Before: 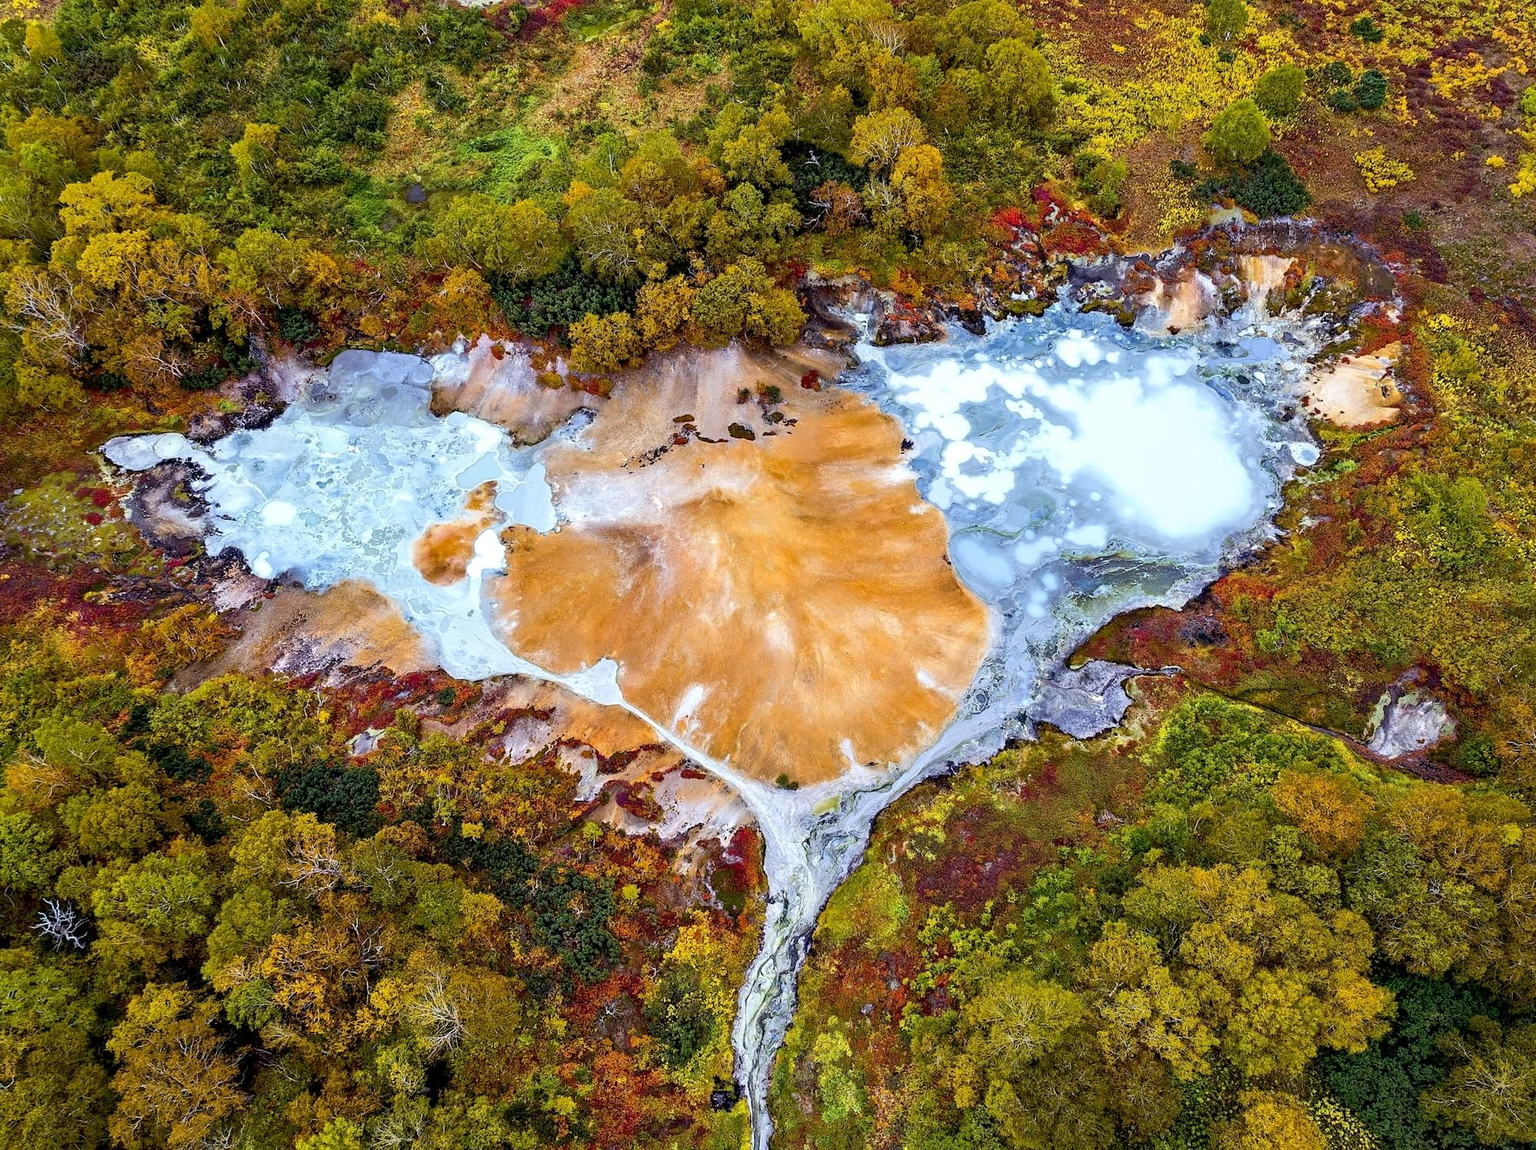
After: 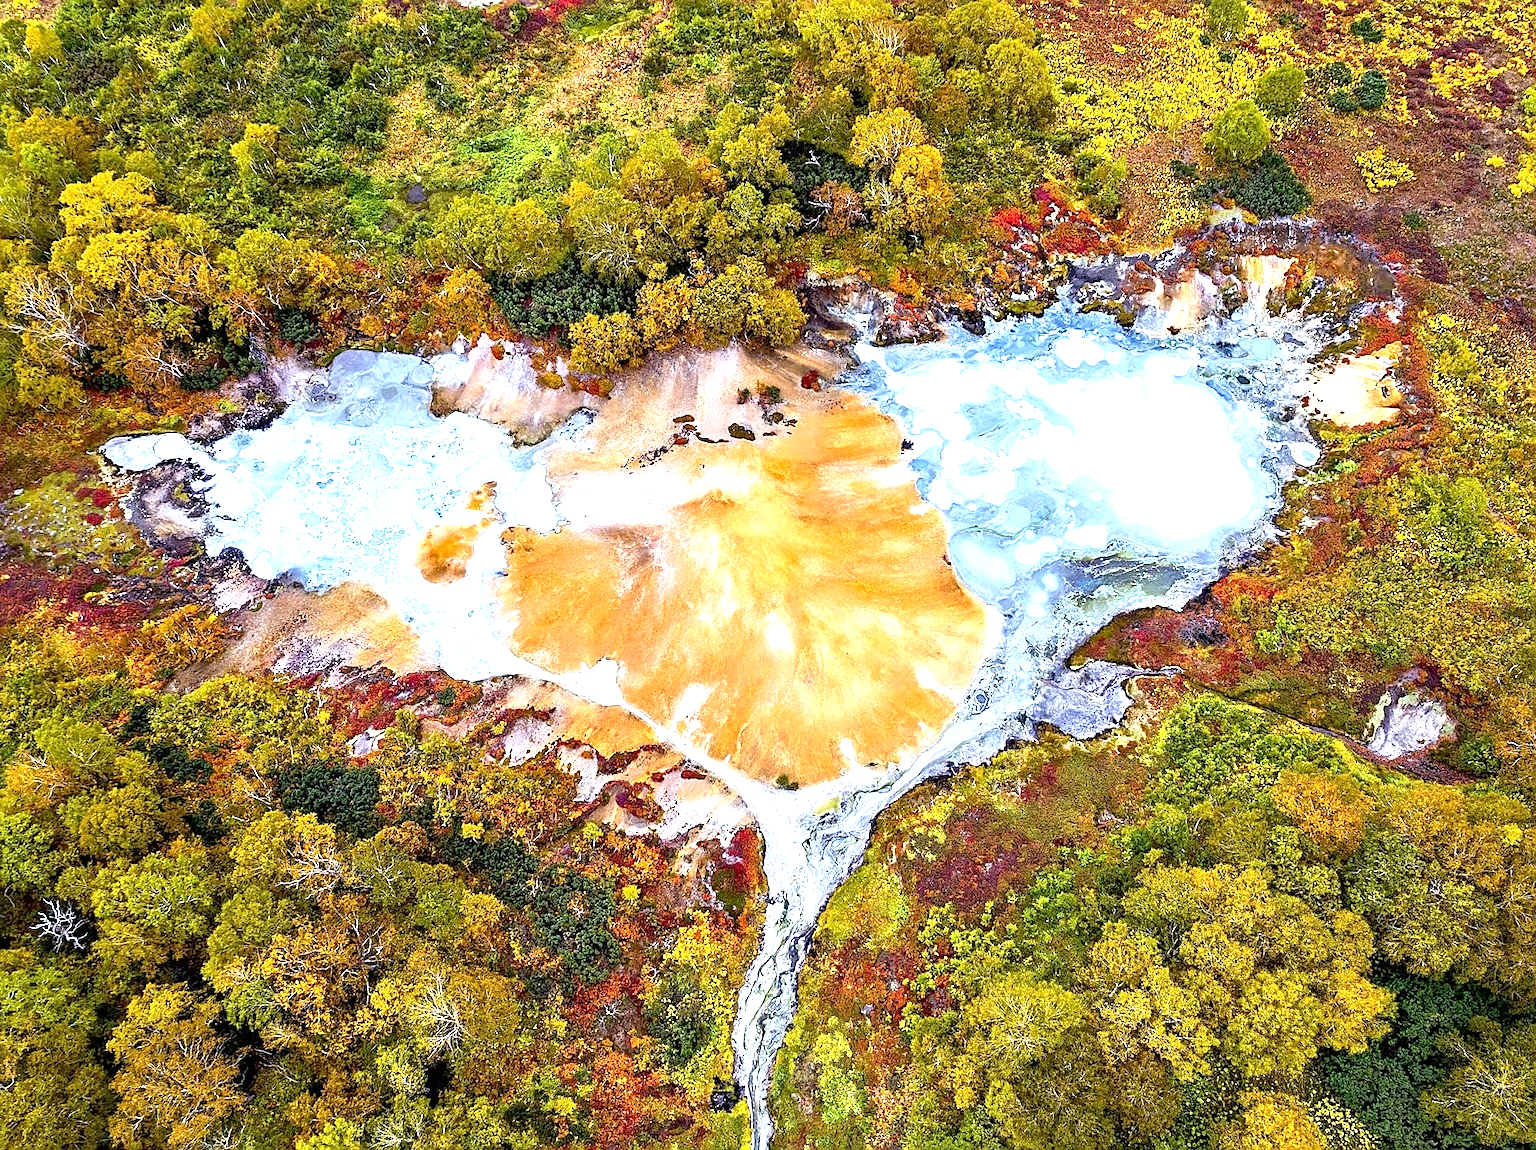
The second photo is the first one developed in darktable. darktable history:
exposure: exposure 1 EV, compensate highlight preservation false
sharpen: on, module defaults
levels: mode automatic, black 0.023%, white 99.97%, levels [0.062, 0.494, 0.925]
